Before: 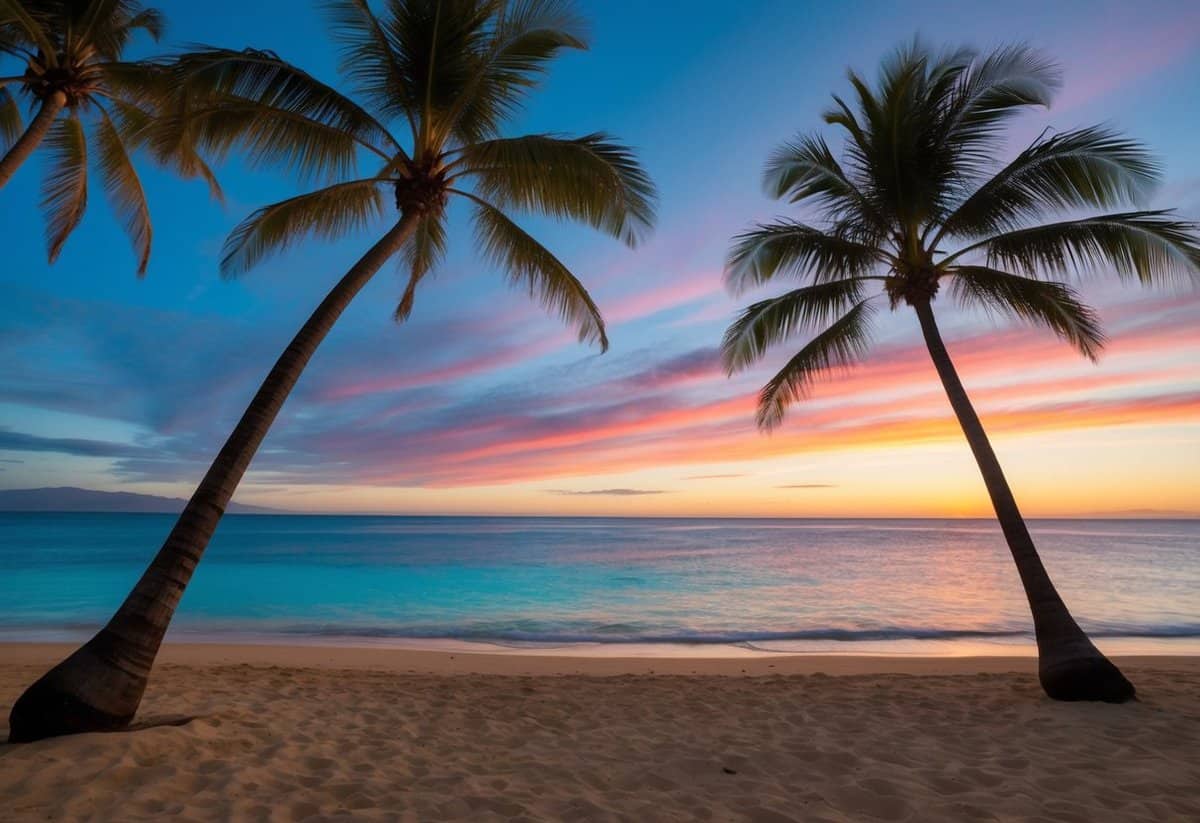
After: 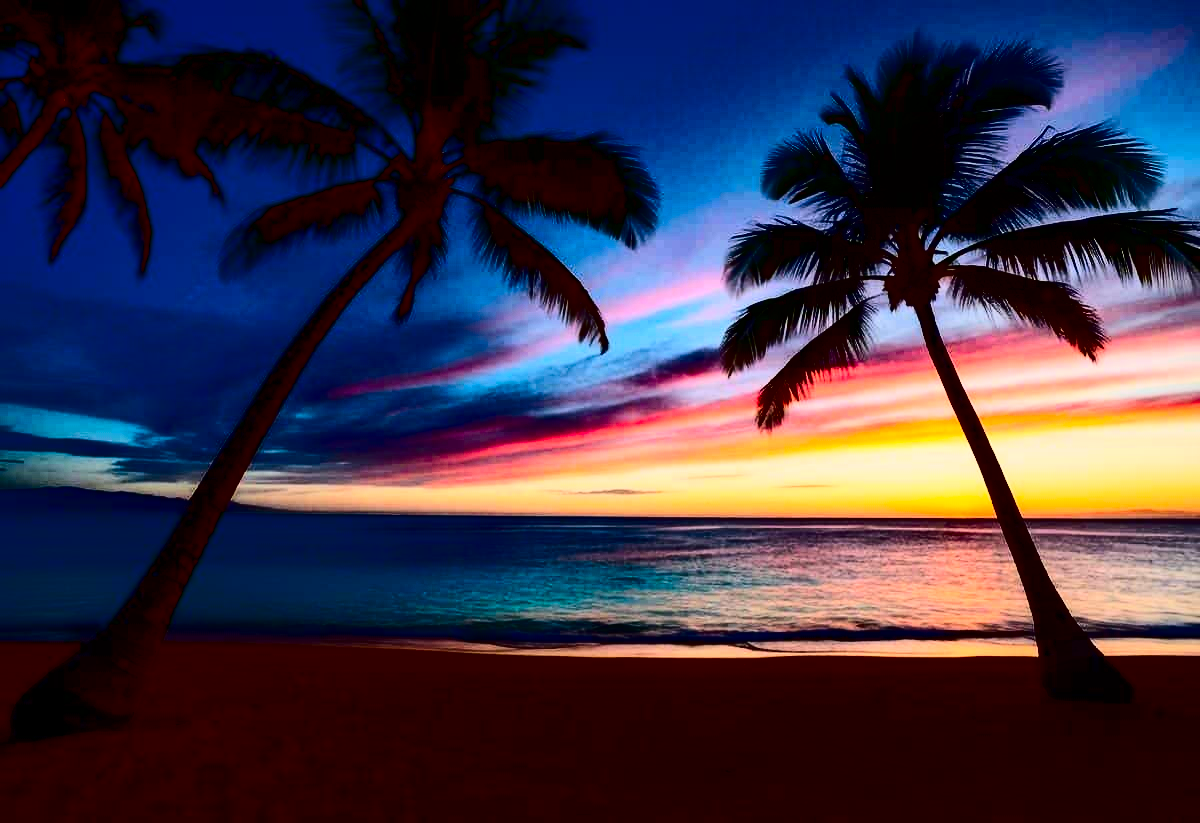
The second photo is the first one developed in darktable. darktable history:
contrast brightness saturation: contrast 0.772, brightness -0.994, saturation 0.984
